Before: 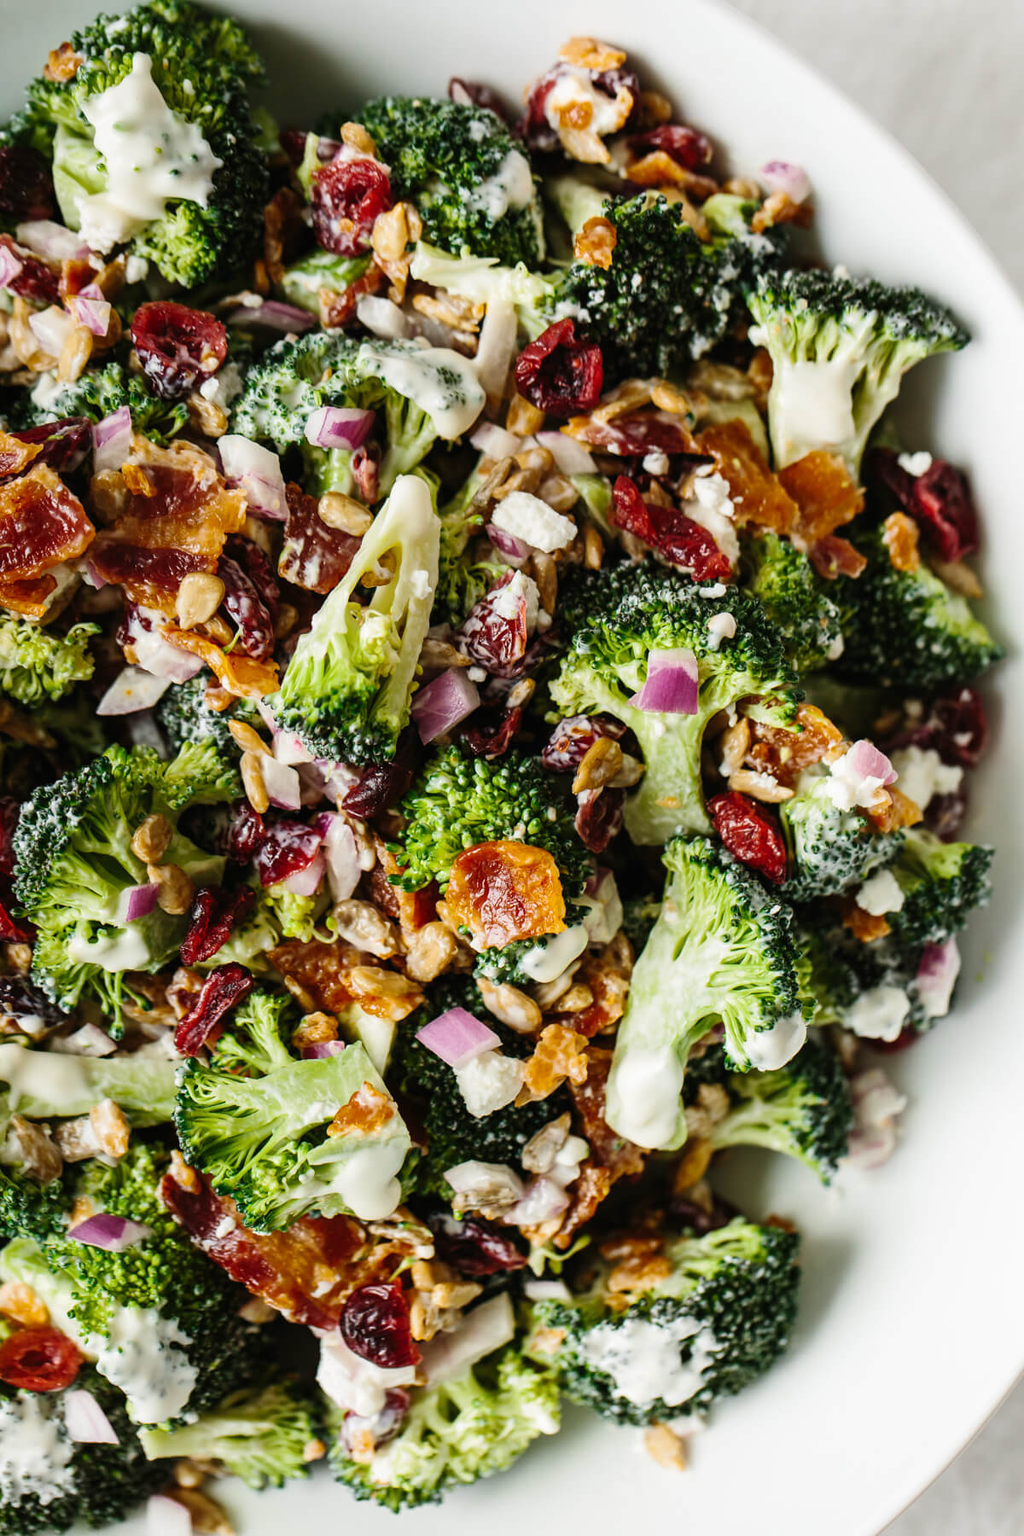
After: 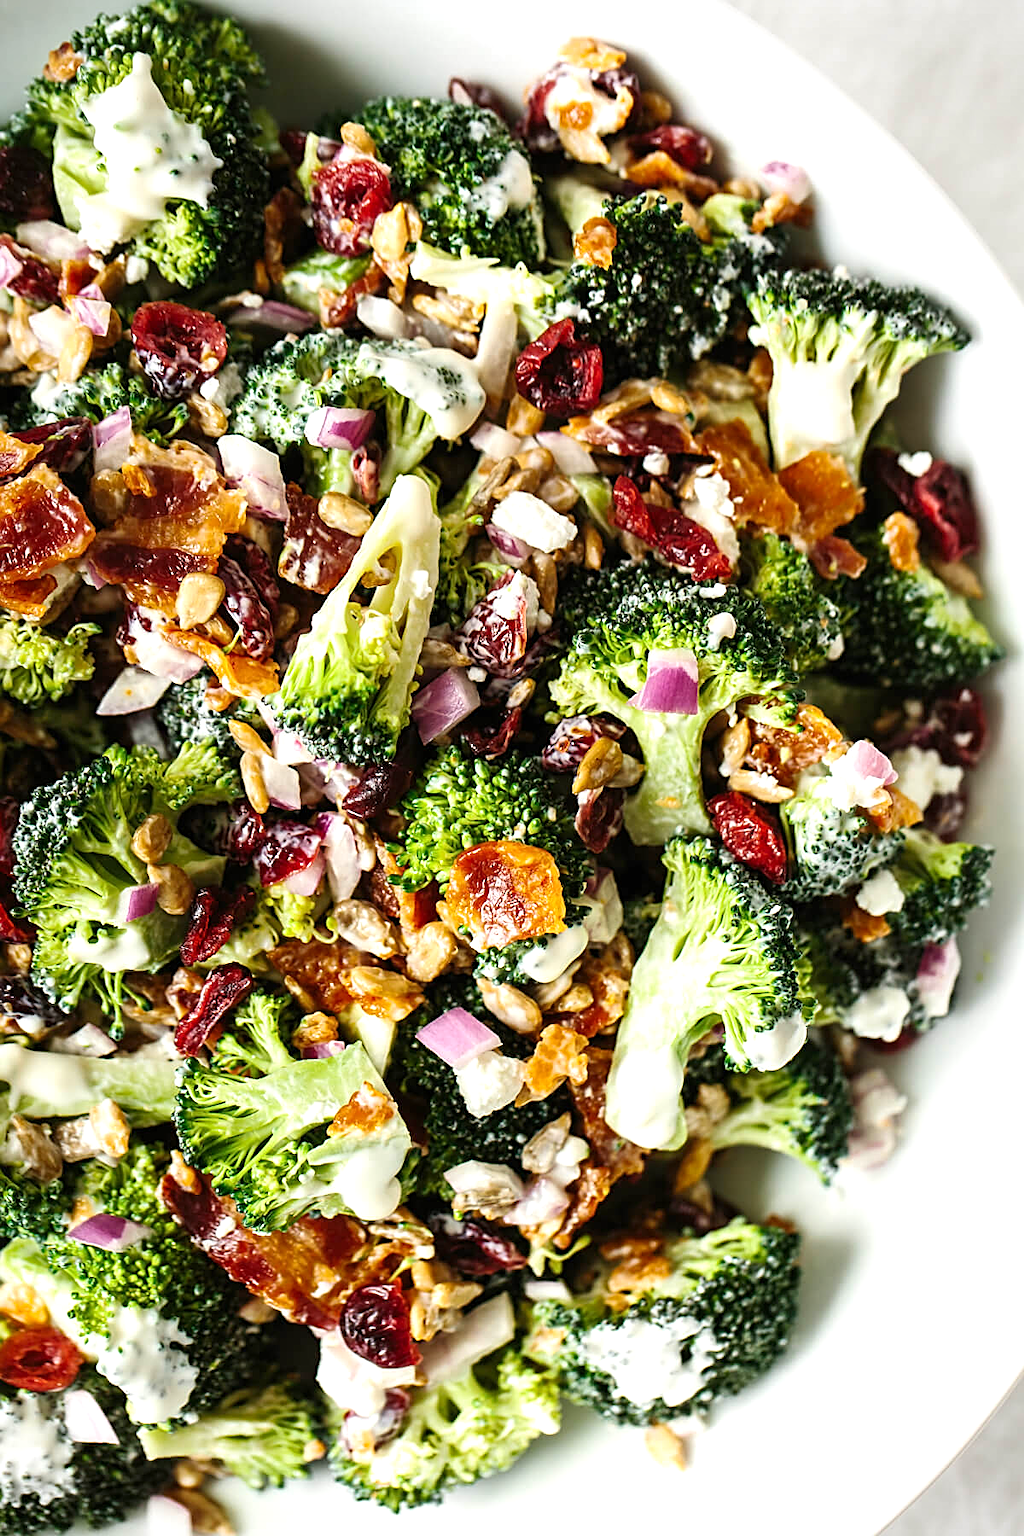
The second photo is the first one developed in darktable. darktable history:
sharpen: amount 0.556
vignetting: fall-off start 99.43%, brightness -0.452, saturation -0.3
exposure: black level correction 0.001, exposure 0.499 EV, compensate exposure bias true, compensate highlight preservation false
